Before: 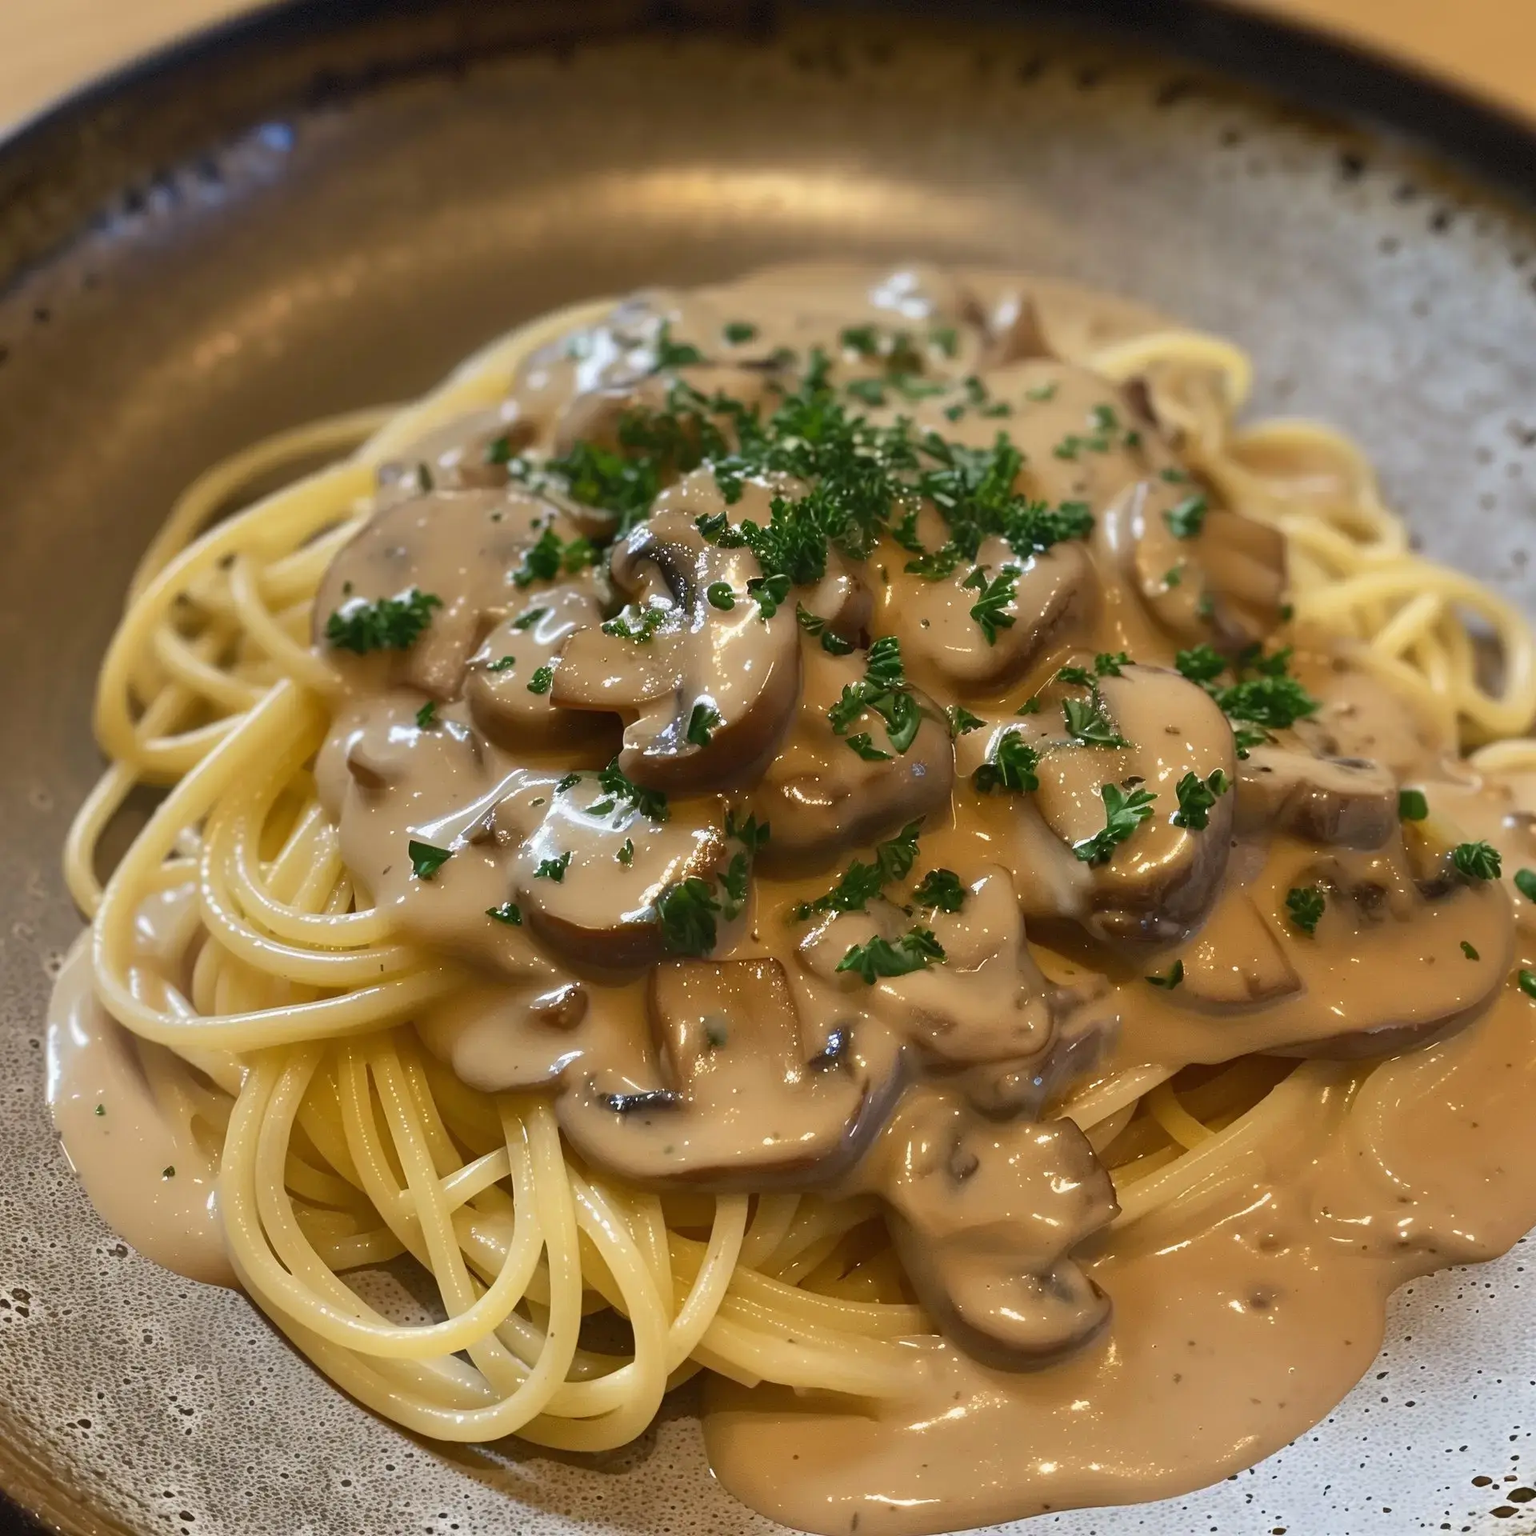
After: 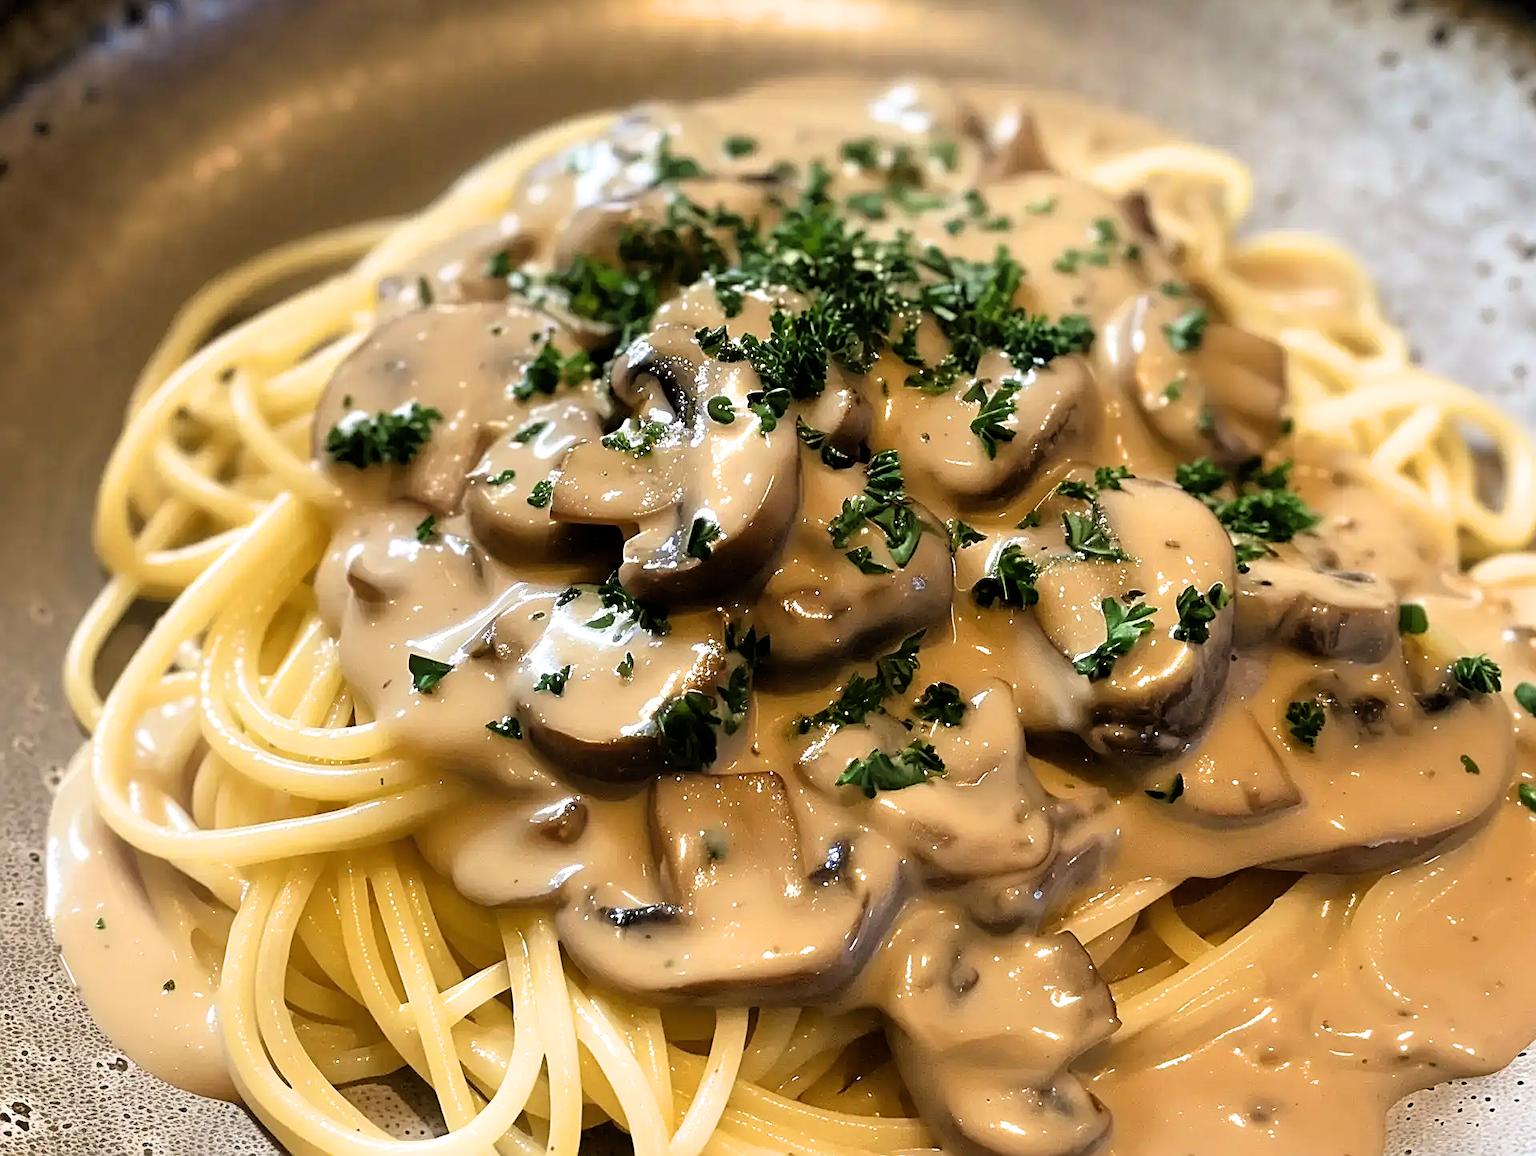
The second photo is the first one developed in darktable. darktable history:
tone equalizer: -8 EV -0.77 EV, -7 EV -0.73 EV, -6 EV -0.612 EV, -5 EV -0.403 EV, -3 EV 0.365 EV, -2 EV 0.6 EV, -1 EV 0.688 EV, +0 EV 0.723 EV
filmic rgb: black relative exposure -4.92 EV, white relative exposure 2.82 EV, hardness 3.71, preserve chrominance max RGB
crop and rotate: top 12.18%, bottom 12.522%
sharpen: on, module defaults
